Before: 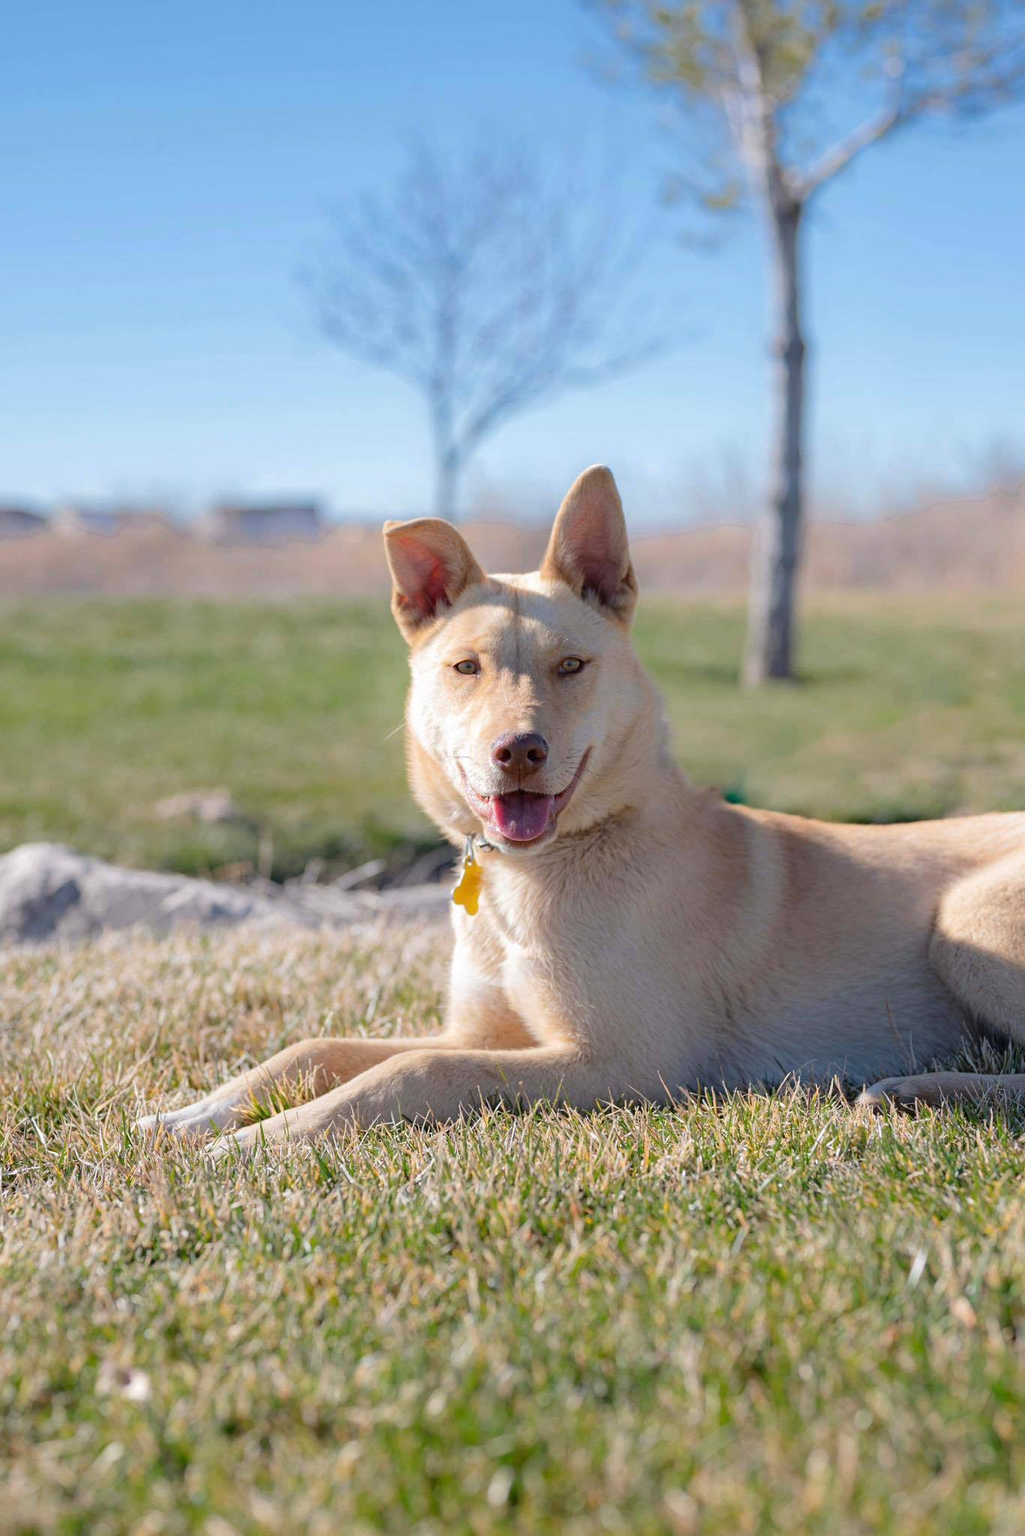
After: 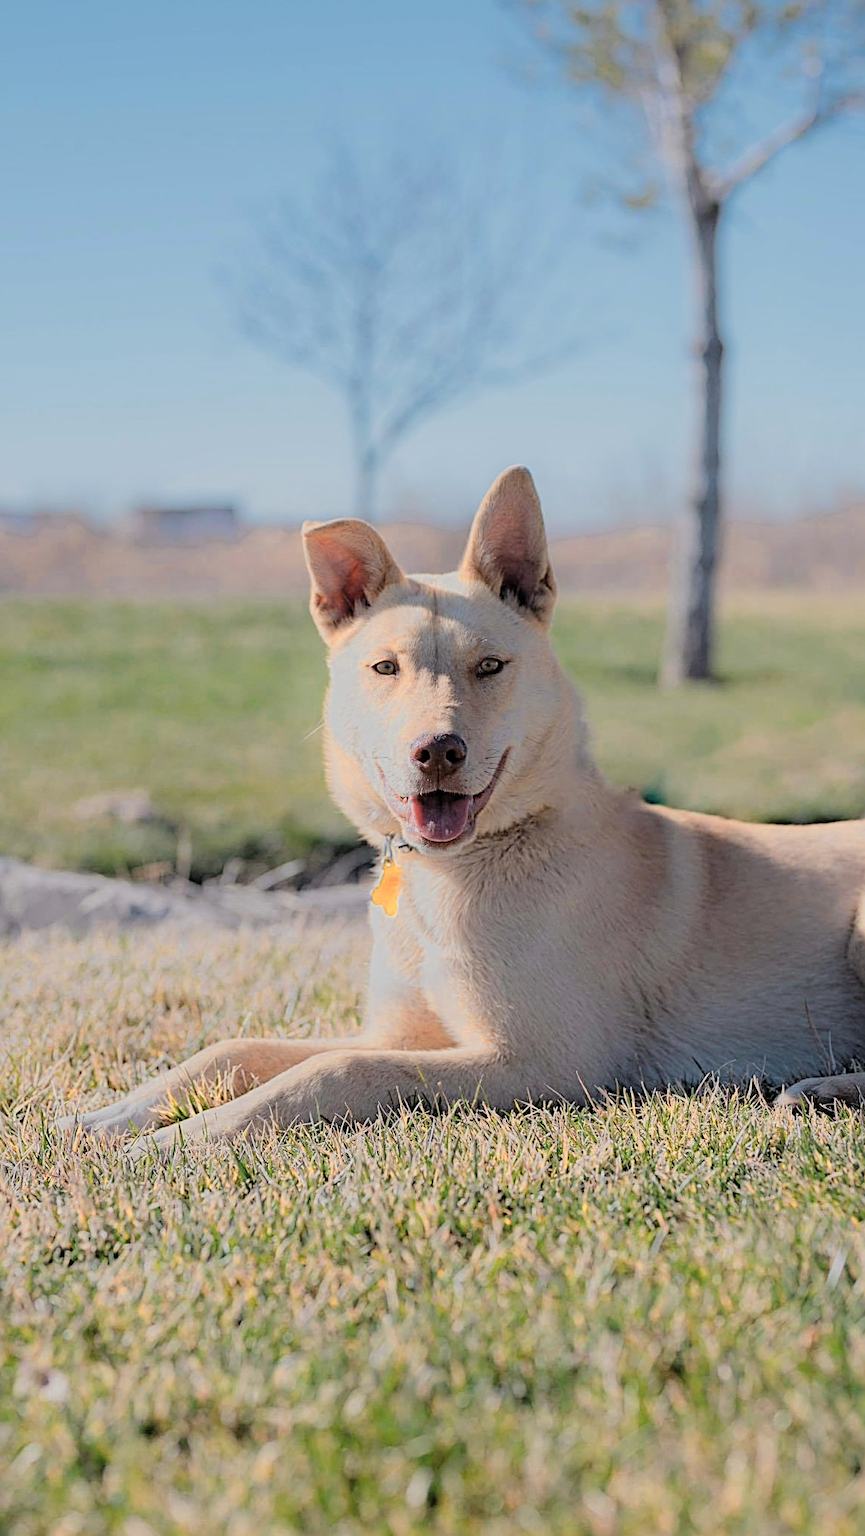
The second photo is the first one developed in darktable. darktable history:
crop: left 8.038%, right 7.491%
sharpen: radius 2.538, amount 0.639
filmic rgb: black relative exposure -6.16 EV, white relative exposure 6.98 EV, hardness 2.25, color science v4 (2020)
color zones: curves: ch0 [(0.018, 0.548) (0.224, 0.64) (0.425, 0.447) (0.675, 0.575) (0.732, 0.579)]; ch1 [(0.066, 0.487) (0.25, 0.5) (0.404, 0.43) (0.75, 0.421) (0.956, 0.421)]; ch2 [(0.044, 0.561) (0.215, 0.465) (0.399, 0.544) (0.465, 0.548) (0.614, 0.447) (0.724, 0.43) (0.882, 0.623) (0.956, 0.632)]
